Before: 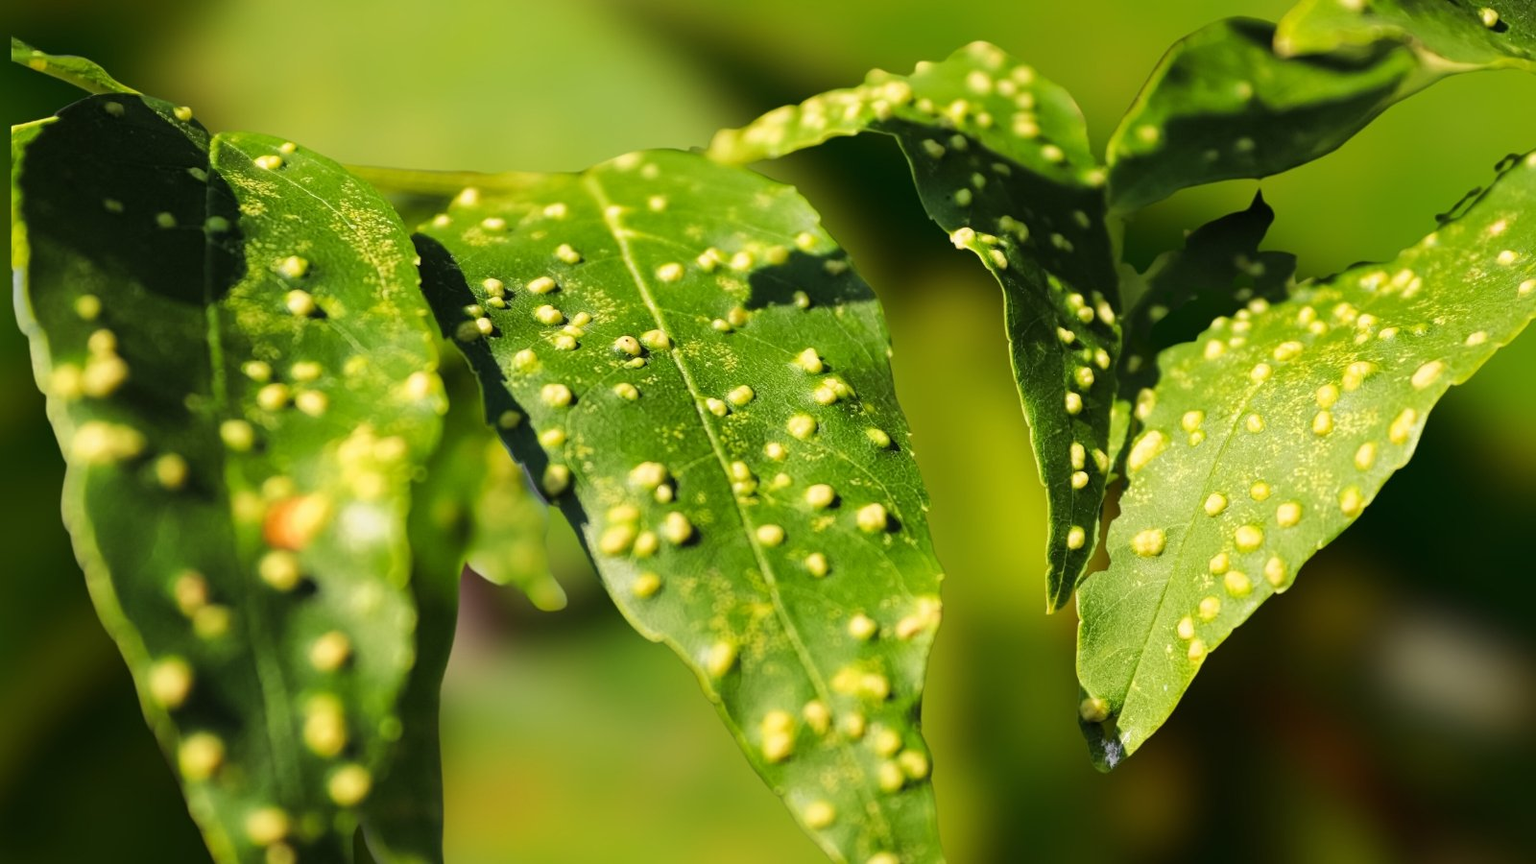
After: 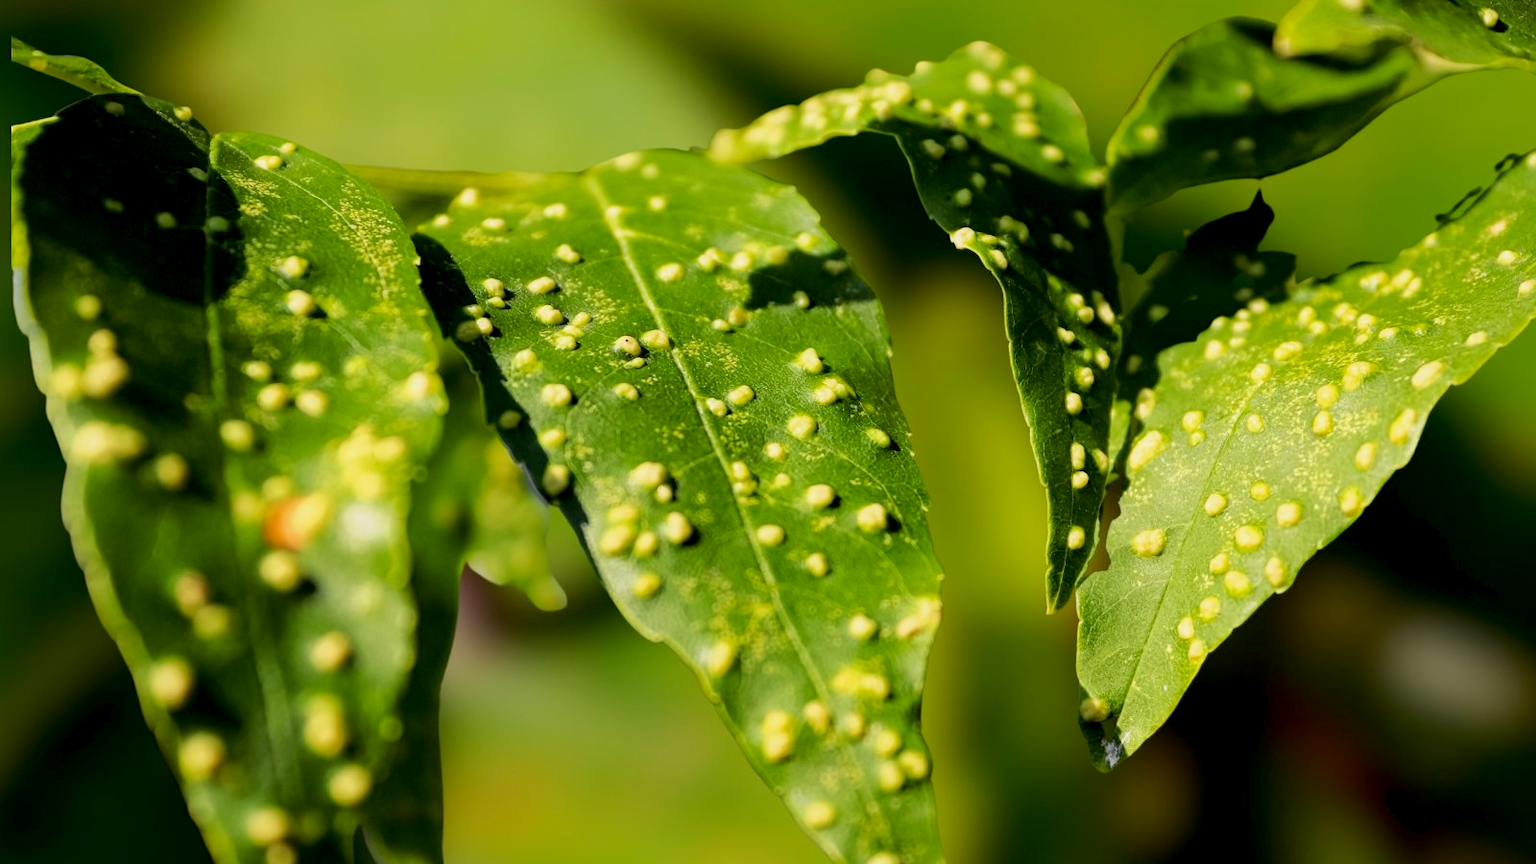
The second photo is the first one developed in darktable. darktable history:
tone equalizer: on, module defaults
exposure: black level correction 0.009, exposure -0.159 EV, compensate highlight preservation false
